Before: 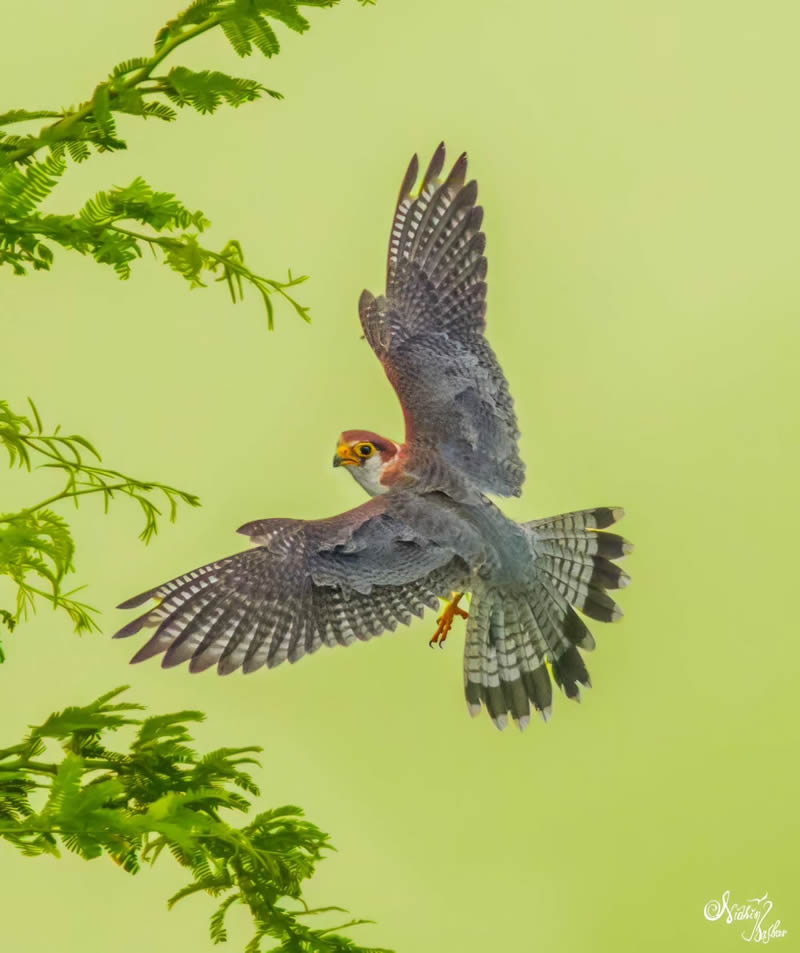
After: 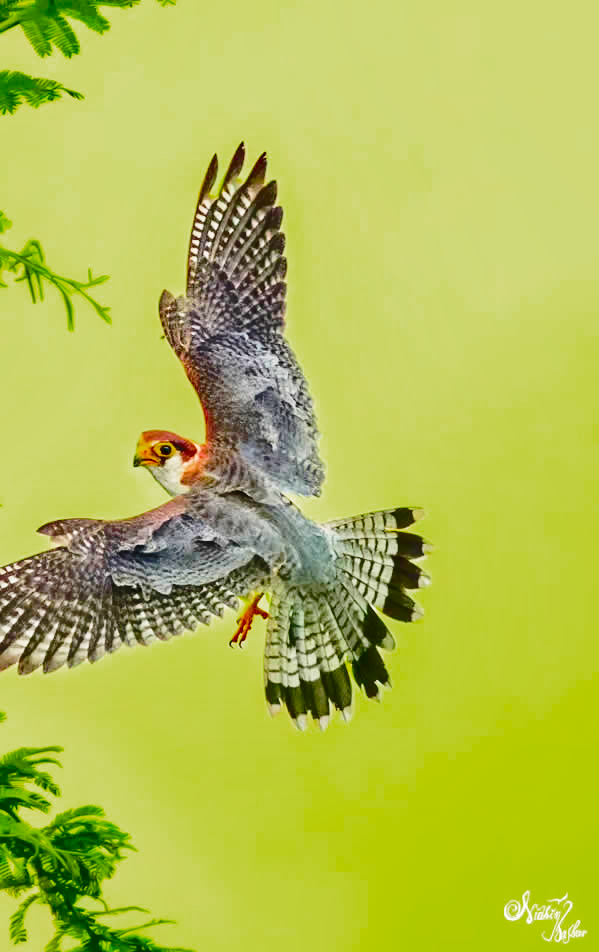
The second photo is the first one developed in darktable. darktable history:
shadows and highlights: soften with gaussian
crop and rotate: left 25.093%
tone equalizer: smoothing diameter 2.03%, edges refinement/feathering 17.29, mask exposure compensation -1.57 EV, filter diffusion 5
color zones: curves: ch0 [(0, 0.425) (0.143, 0.422) (0.286, 0.42) (0.429, 0.419) (0.571, 0.419) (0.714, 0.42) (0.857, 0.422) (1, 0.425)]
contrast brightness saturation: contrast 0.226, brightness 0.103, saturation 0.294
base curve: curves: ch0 [(0, 0) (0.032, 0.037) (0.105, 0.228) (0.435, 0.76) (0.856, 0.983) (1, 1)], preserve colors none
sharpen: amount 0.216
